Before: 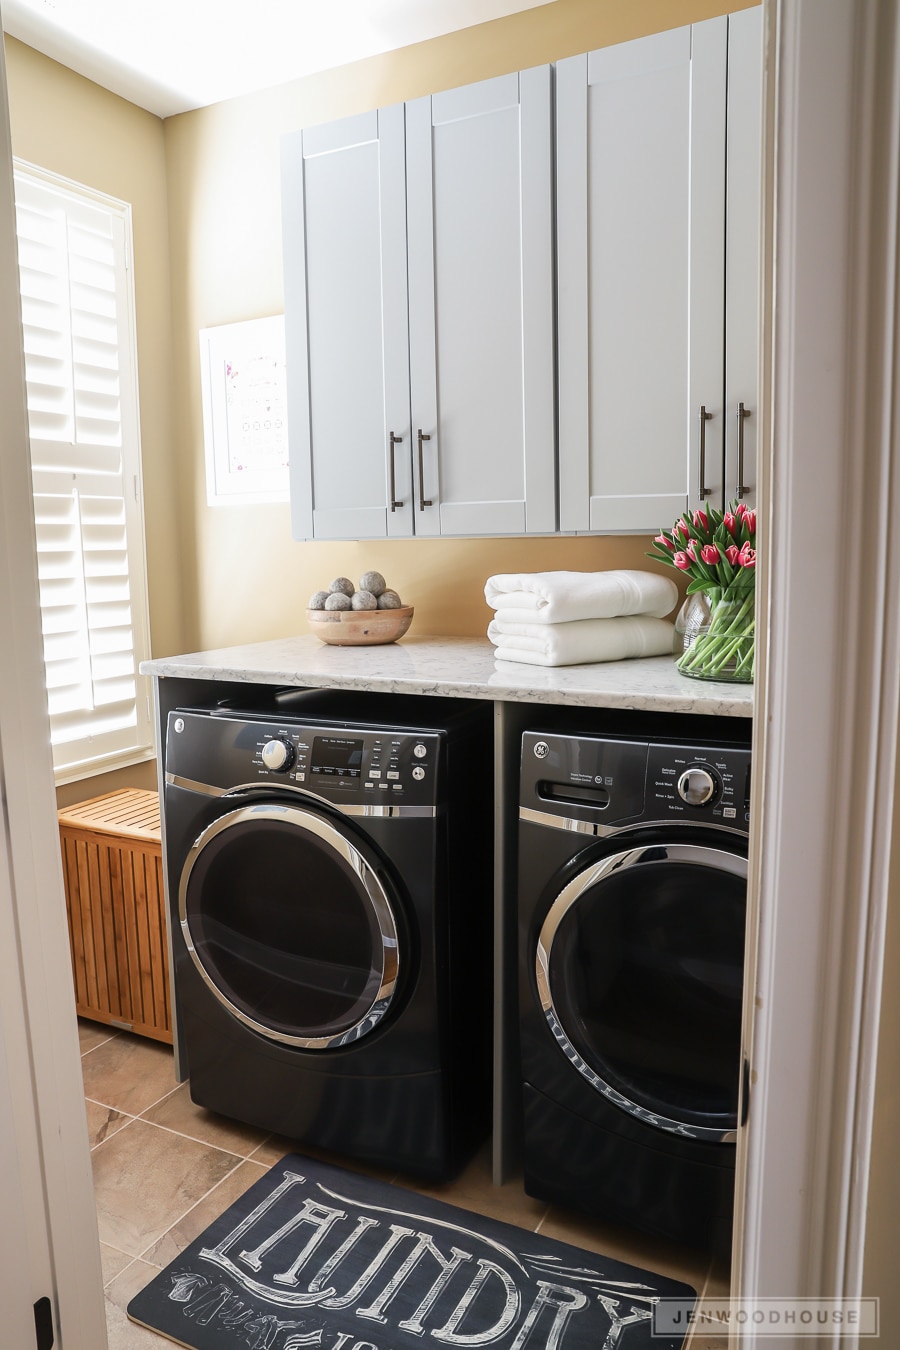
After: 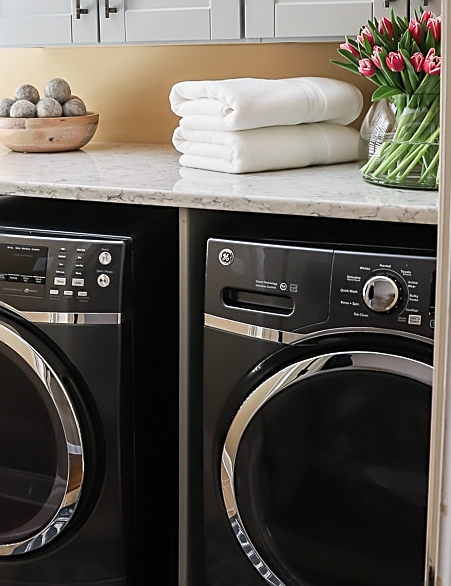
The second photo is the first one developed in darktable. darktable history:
crop: left 35.05%, top 36.575%, right 14.838%, bottom 19.951%
sharpen: on, module defaults
